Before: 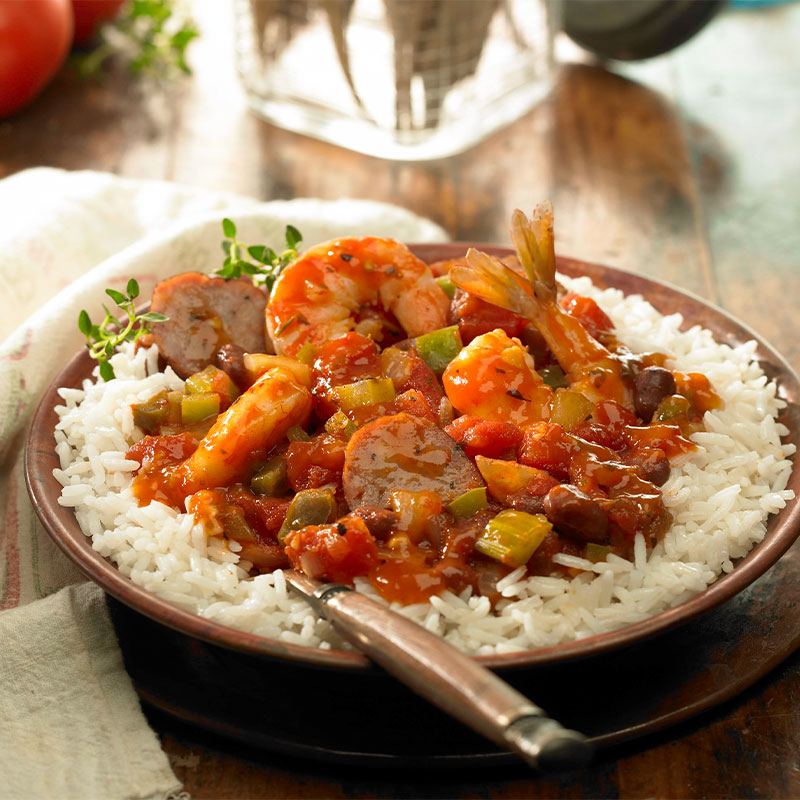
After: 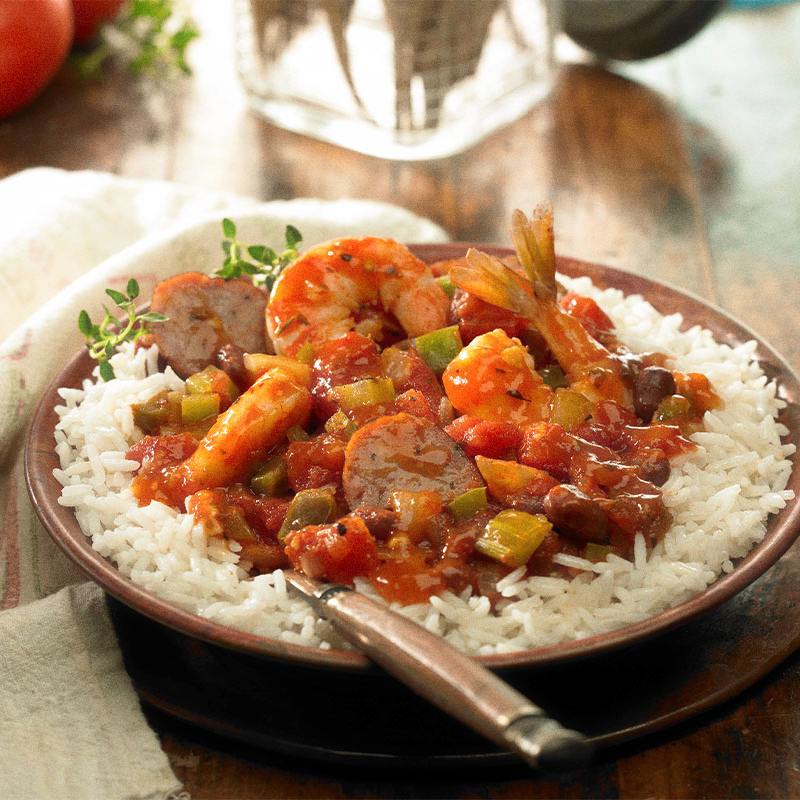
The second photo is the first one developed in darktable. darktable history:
grain: coarseness 0.09 ISO
haze removal: strength -0.1, adaptive false
